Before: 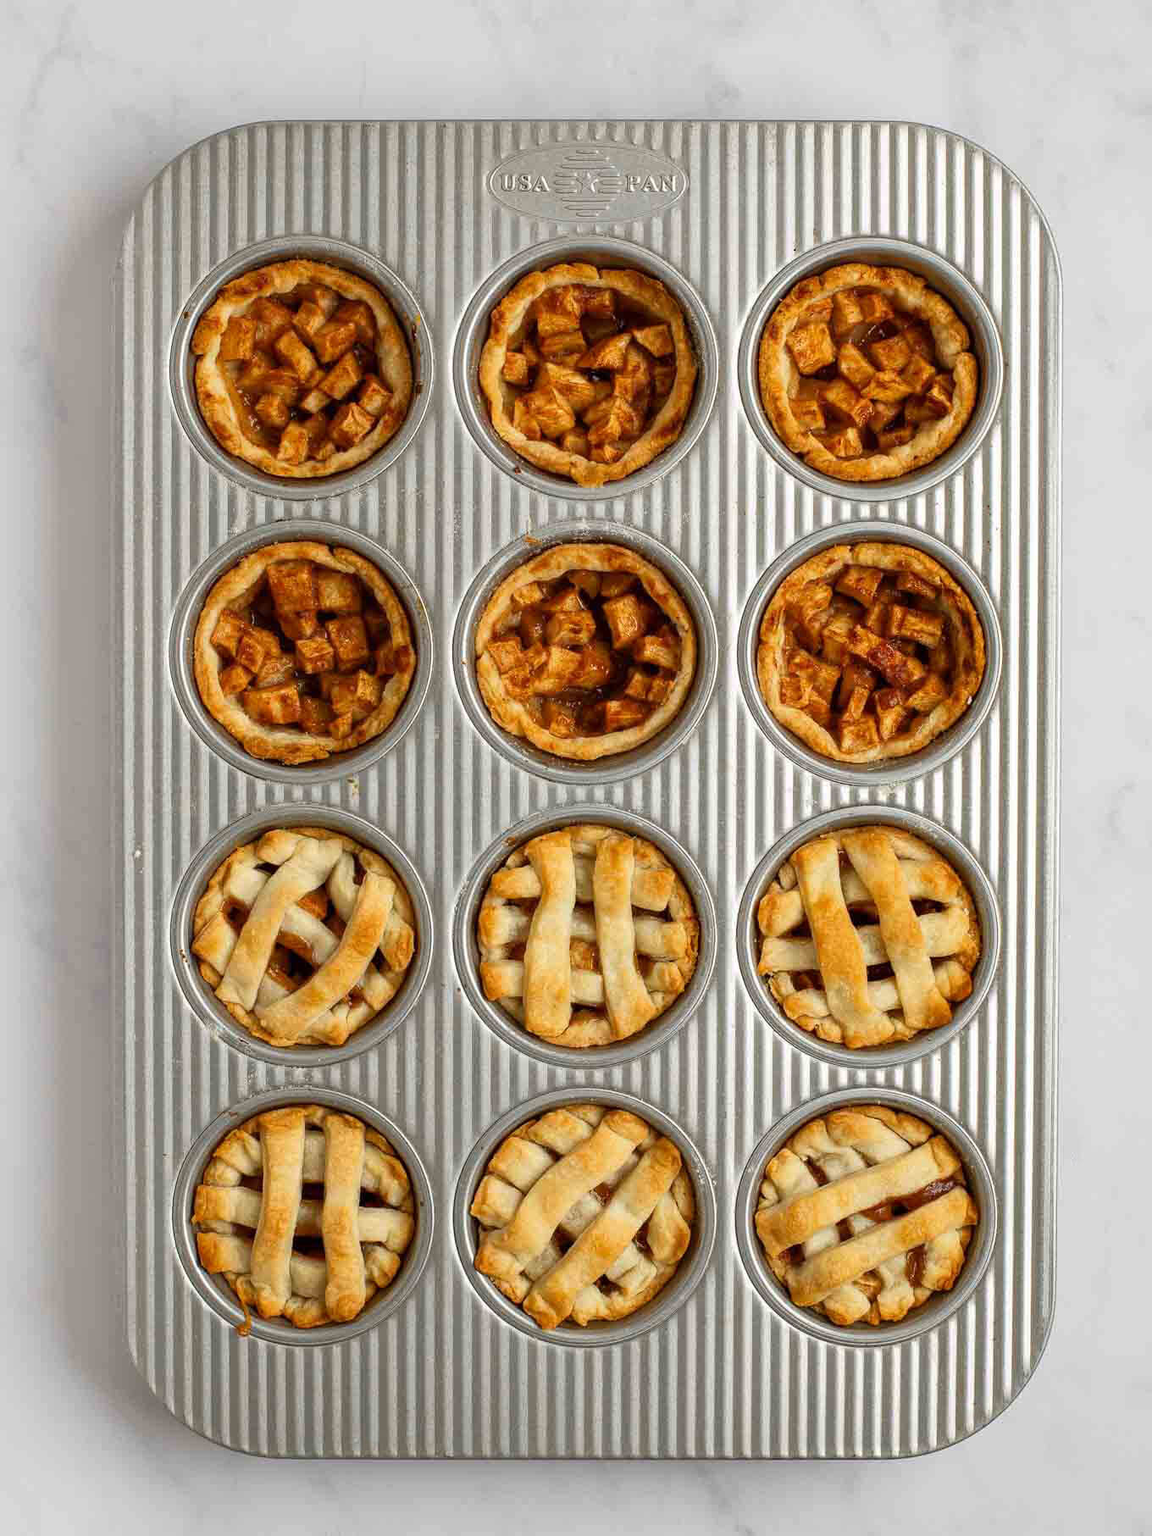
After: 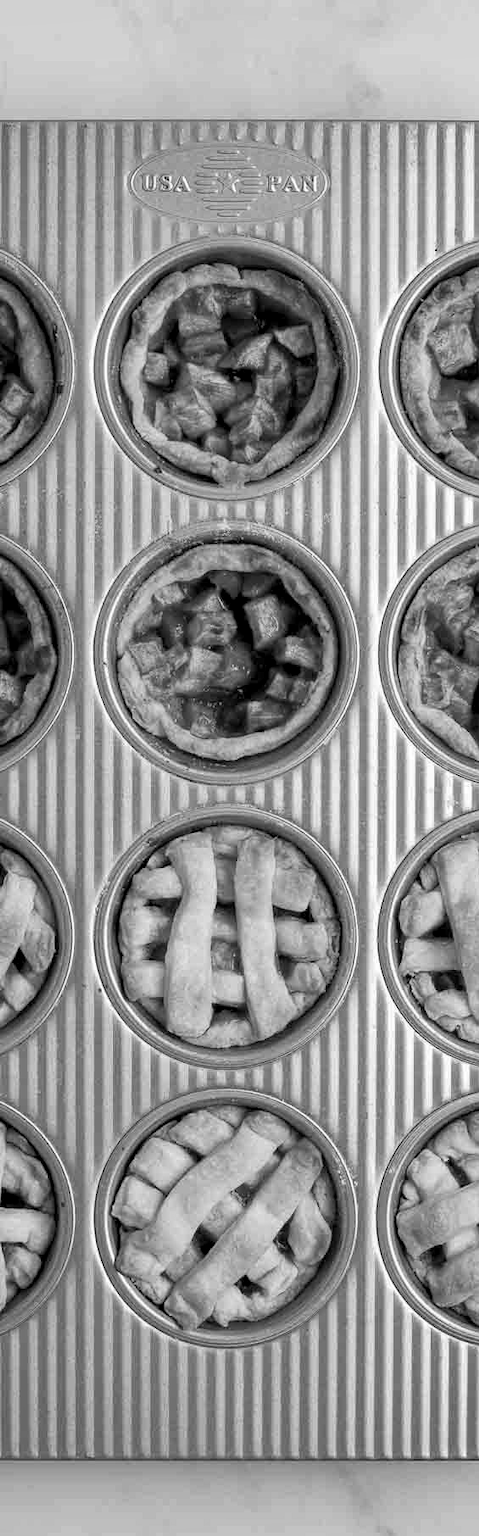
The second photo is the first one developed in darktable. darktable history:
exposure: black level correction 0.005, exposure 0.001 EV, compensate highlight preservation false
crop: left 31.229%, right 27.105%
shadows and highlights: shadows 32, highlights -32, soften with gaussian
monochrome: on, module defaults
